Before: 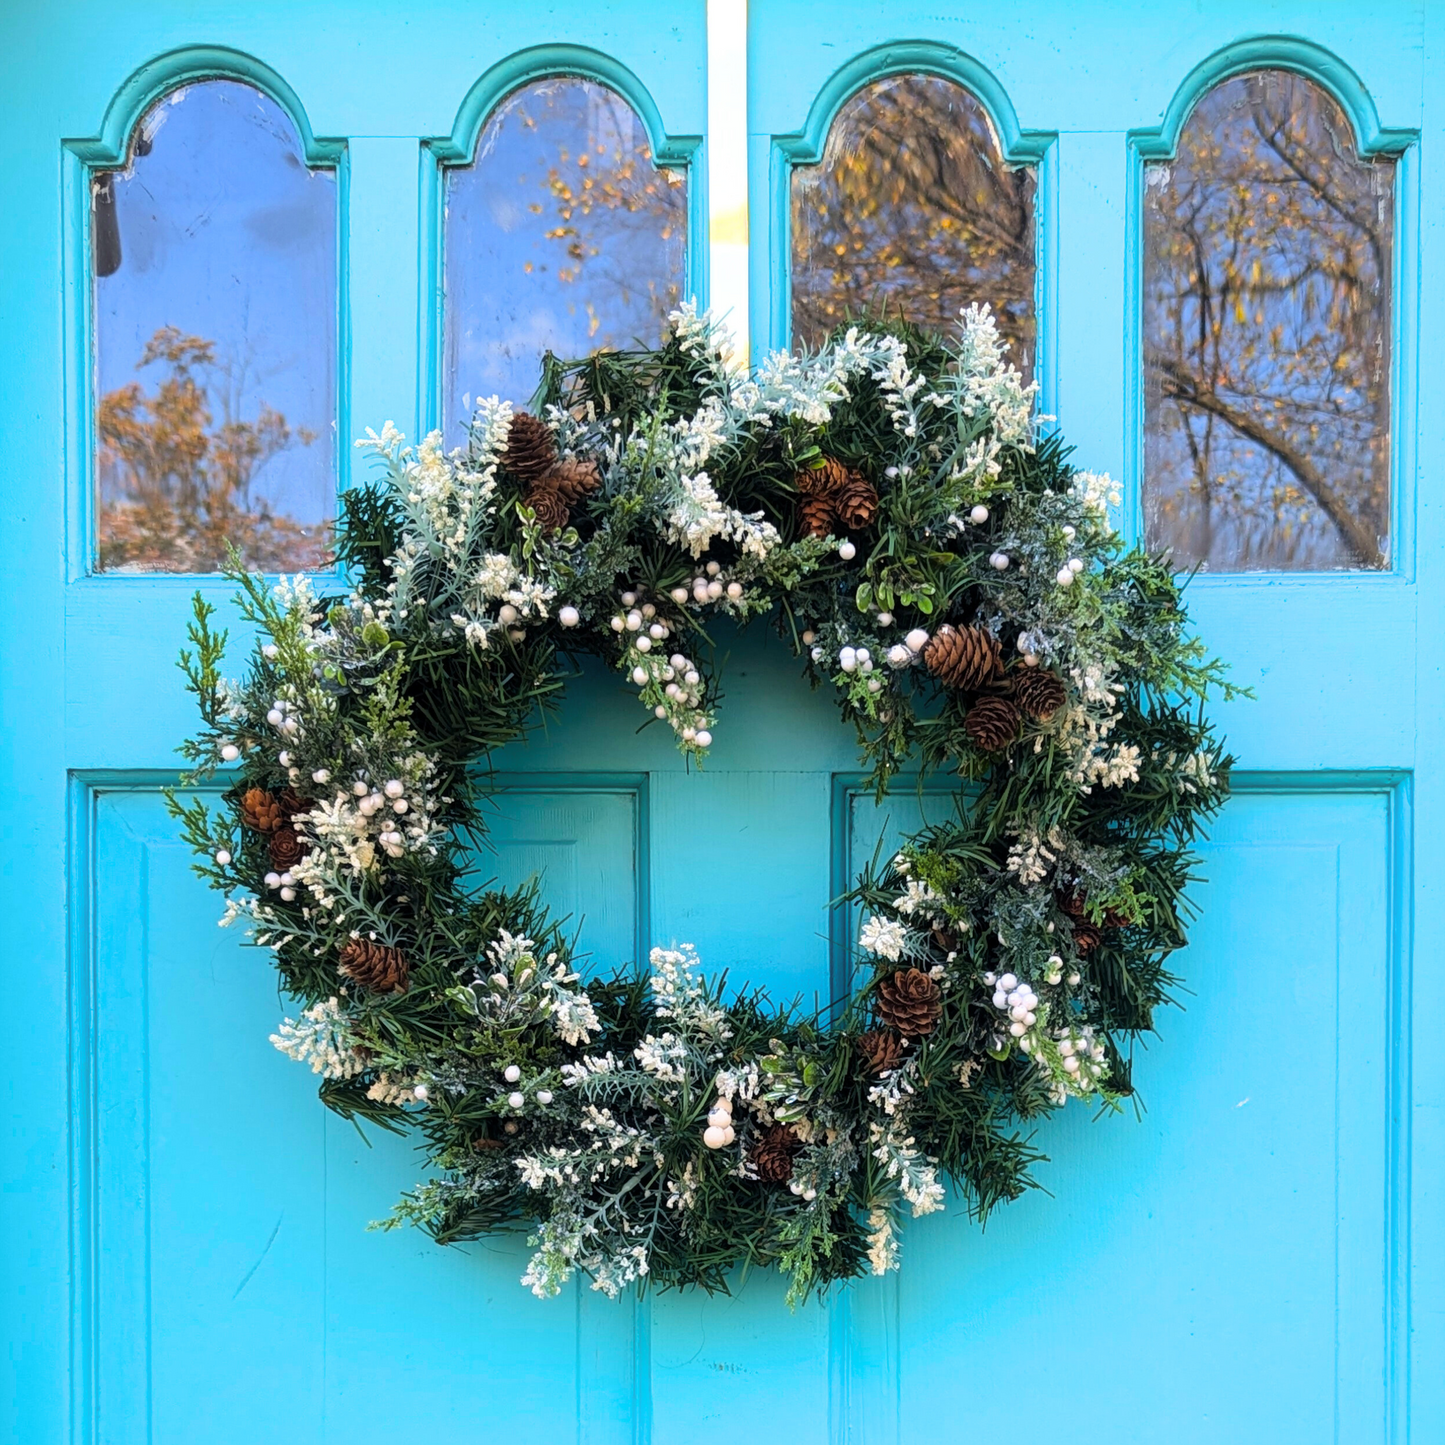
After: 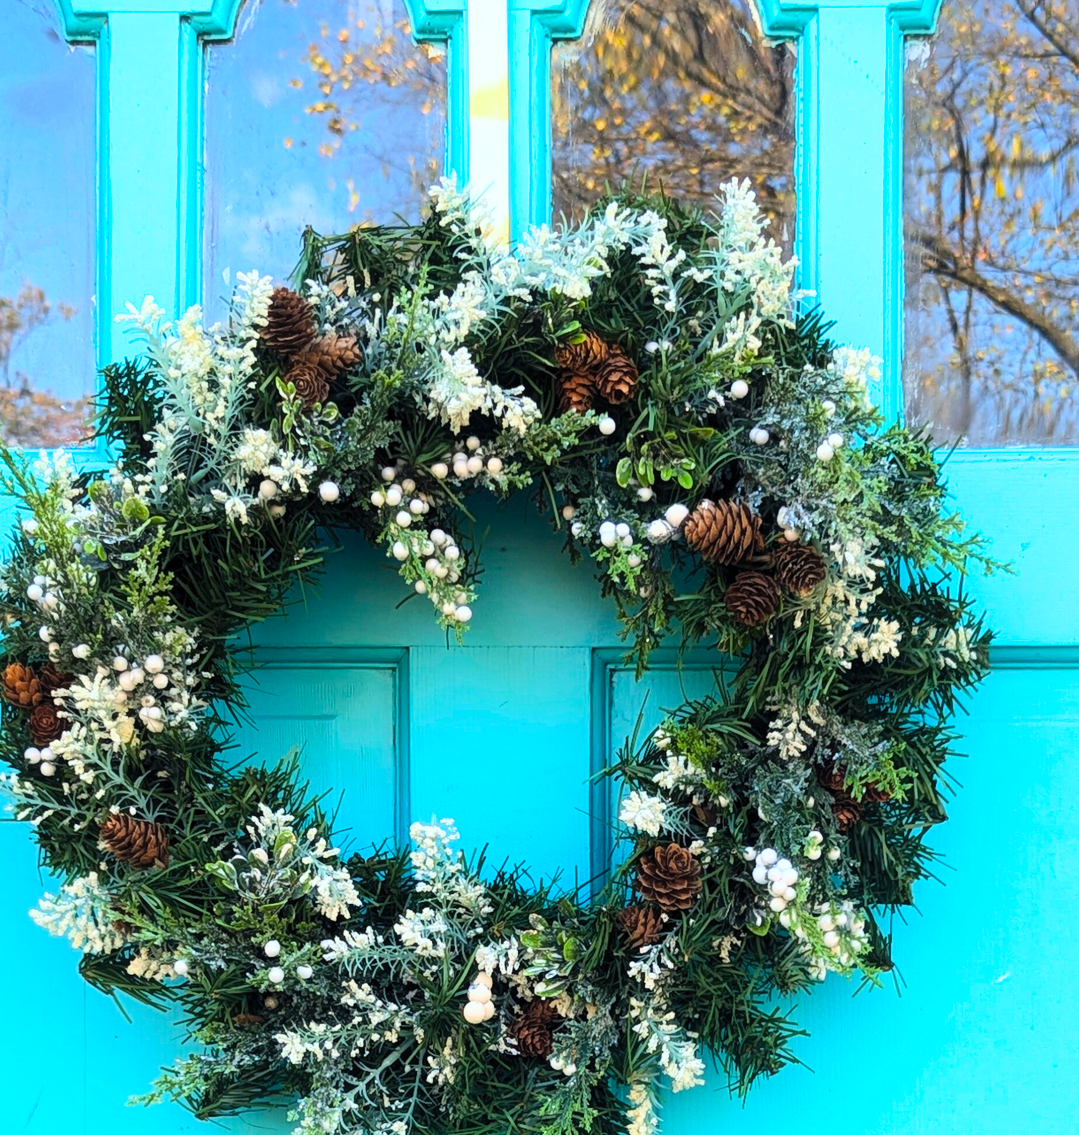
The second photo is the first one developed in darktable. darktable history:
contrast brightness saturation: contrast 0.198, brightness 0.155, saturation 0.229
color correction: highlights a* -6.39, highlights b* 0.356
crop: left 16.618%, top 8.717%, right 8.683%, bottom 12.681%
